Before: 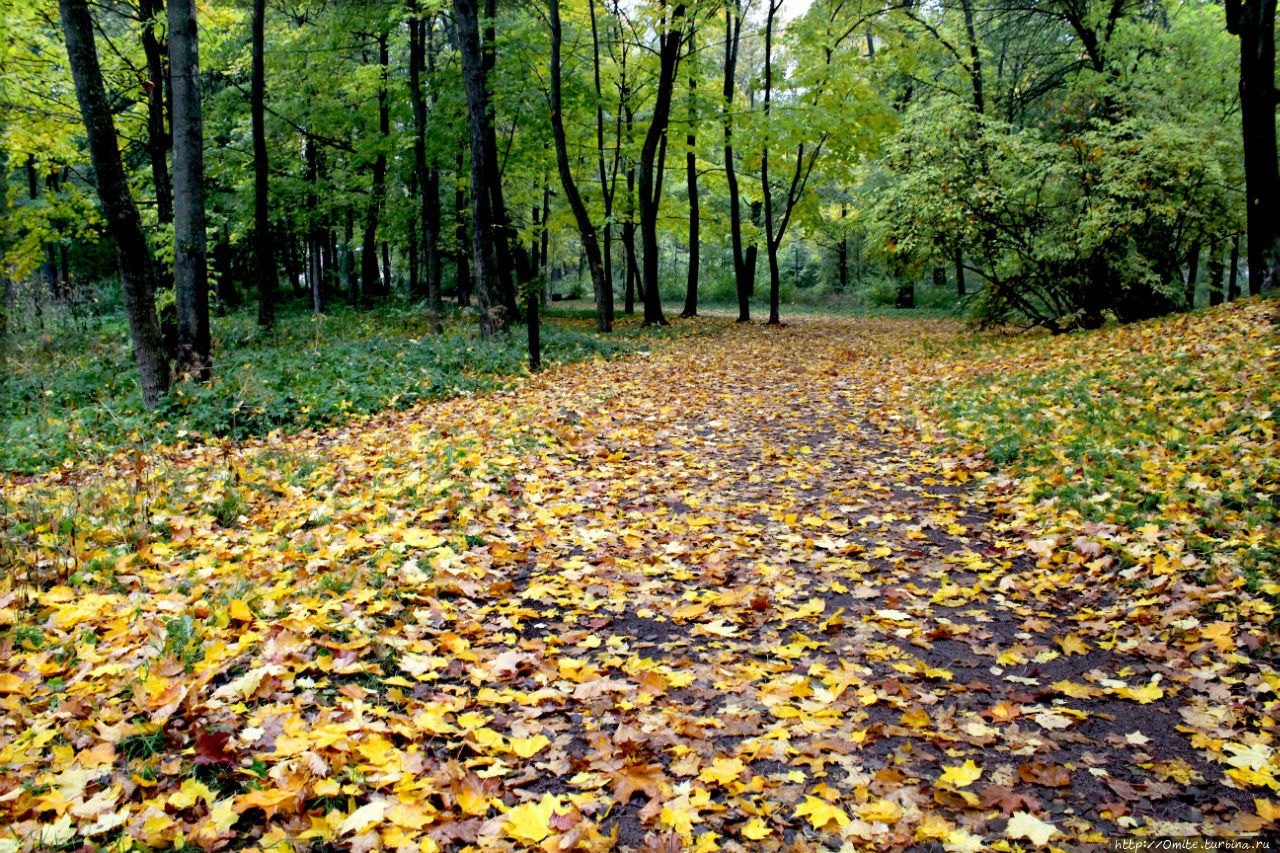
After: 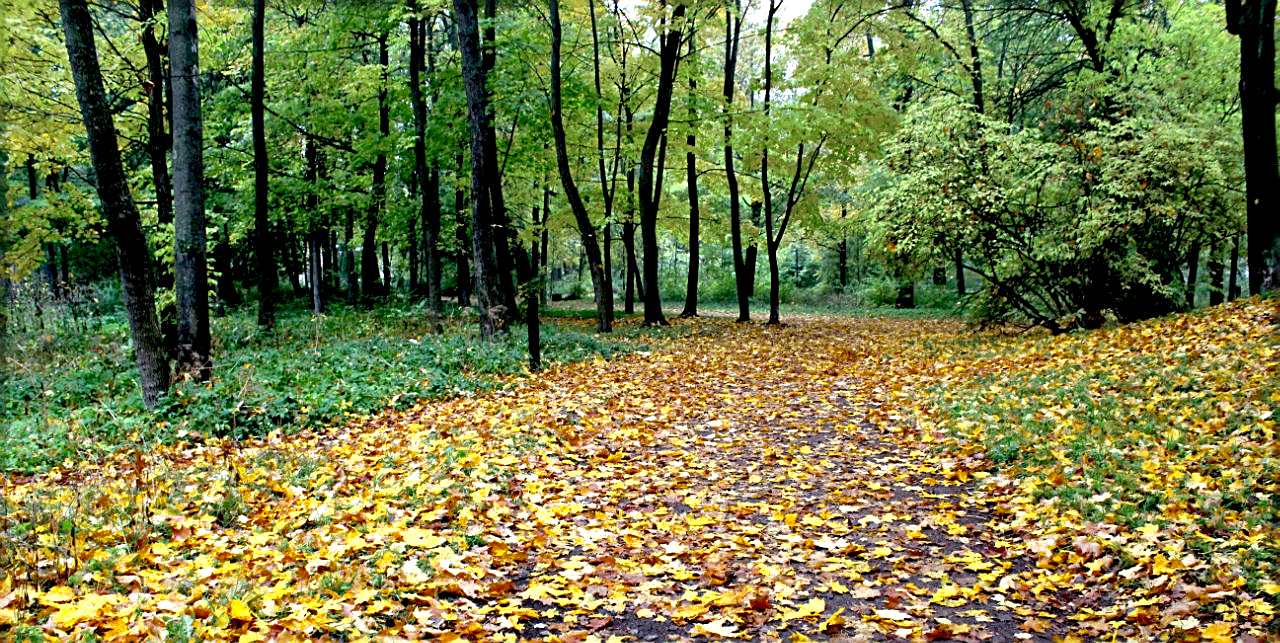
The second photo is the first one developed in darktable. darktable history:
crop: bottom 24.529%
color zones: curves: ch0 [(0.11, 0.396) (0.195, 0.36) (0.25, 0.5) (0.303, 0.412) (0.357, 0.544) (0.75, 0.5) (0.967, 0.328)]; ch1 [(0, 0.468) (0.112, 0.512) (0.202, 0.6) (0.25, 0.5) (0.307, 0.352) (0.357, 0.544) (0.75, 0.5) (0.963, 0.524)]
sharpen: on, module defaults
exposure: black level correction 0.001, exposure 0.498 EV, compensate highlight preservation false
